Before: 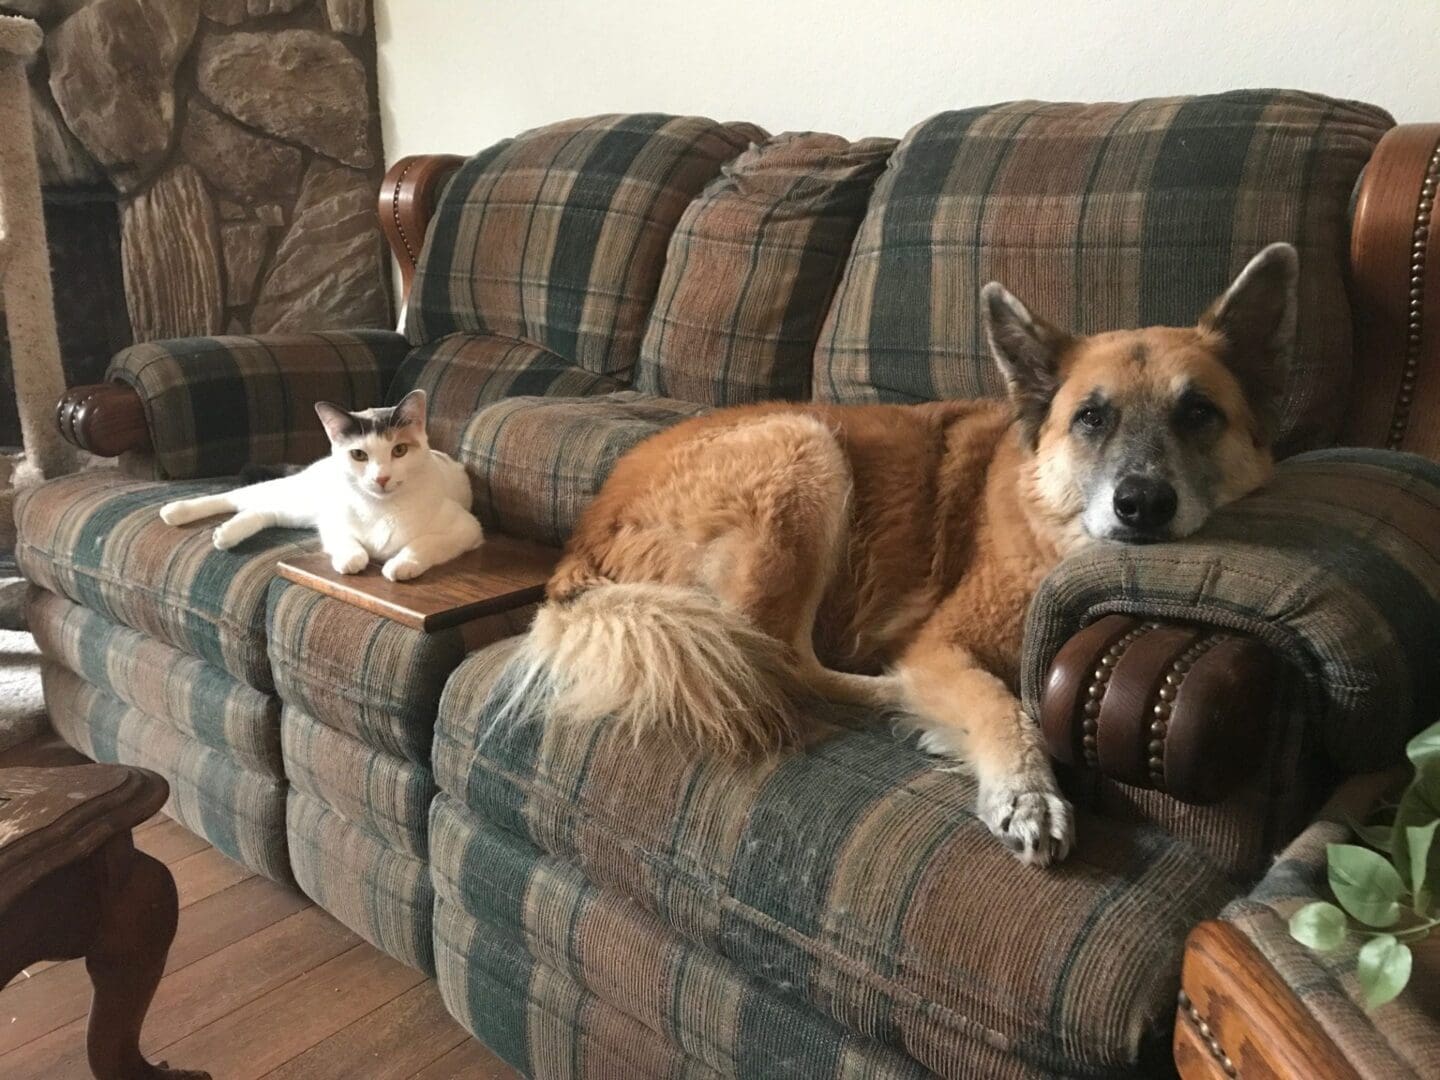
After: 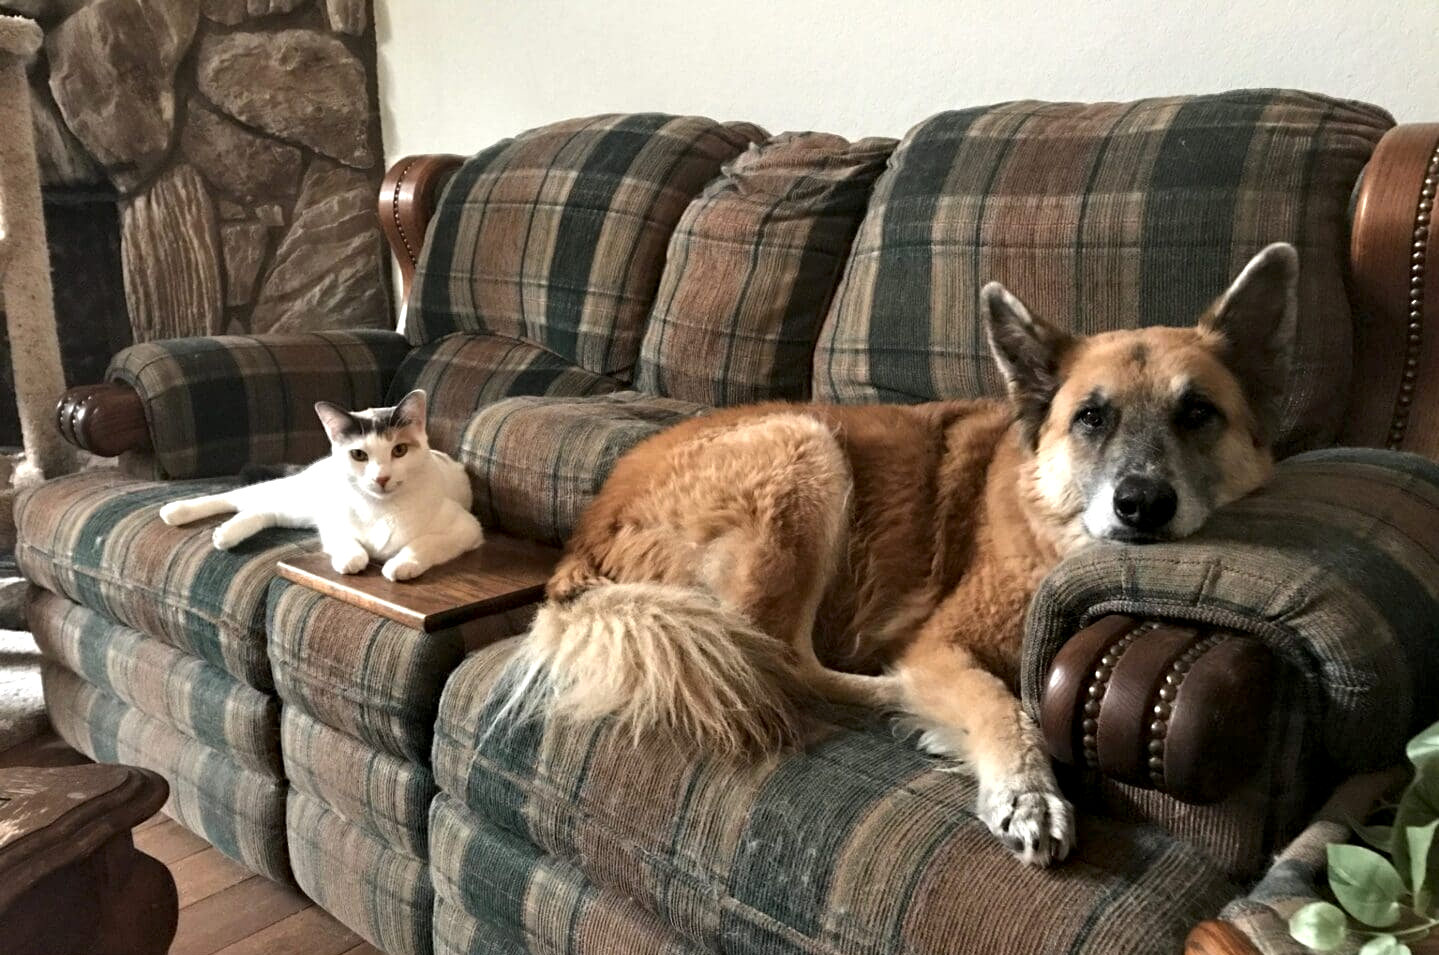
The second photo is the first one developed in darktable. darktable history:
exposure: black level correction 0.001, compensate highlight preservation false
contrast equalizer: y [[0.545, 0.572, 0.59, 0.59, 0.571, 0.545], [0.5 ×6], [0.5 ×6], [0 ×6], [0 ×6]]
crop and rotate: top 0%, bottom 11.49%
